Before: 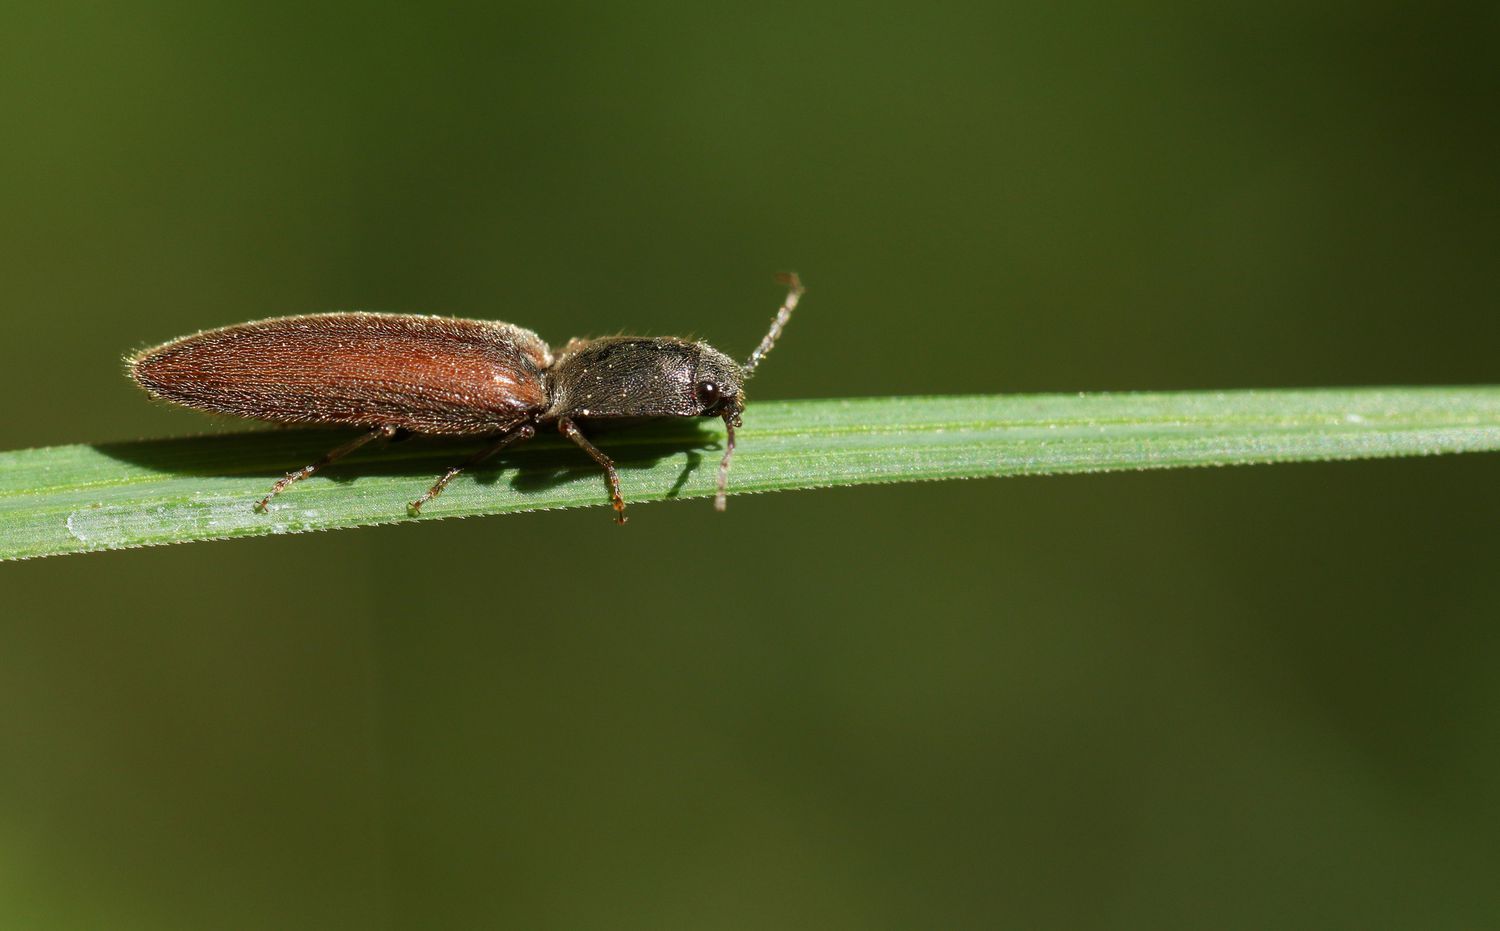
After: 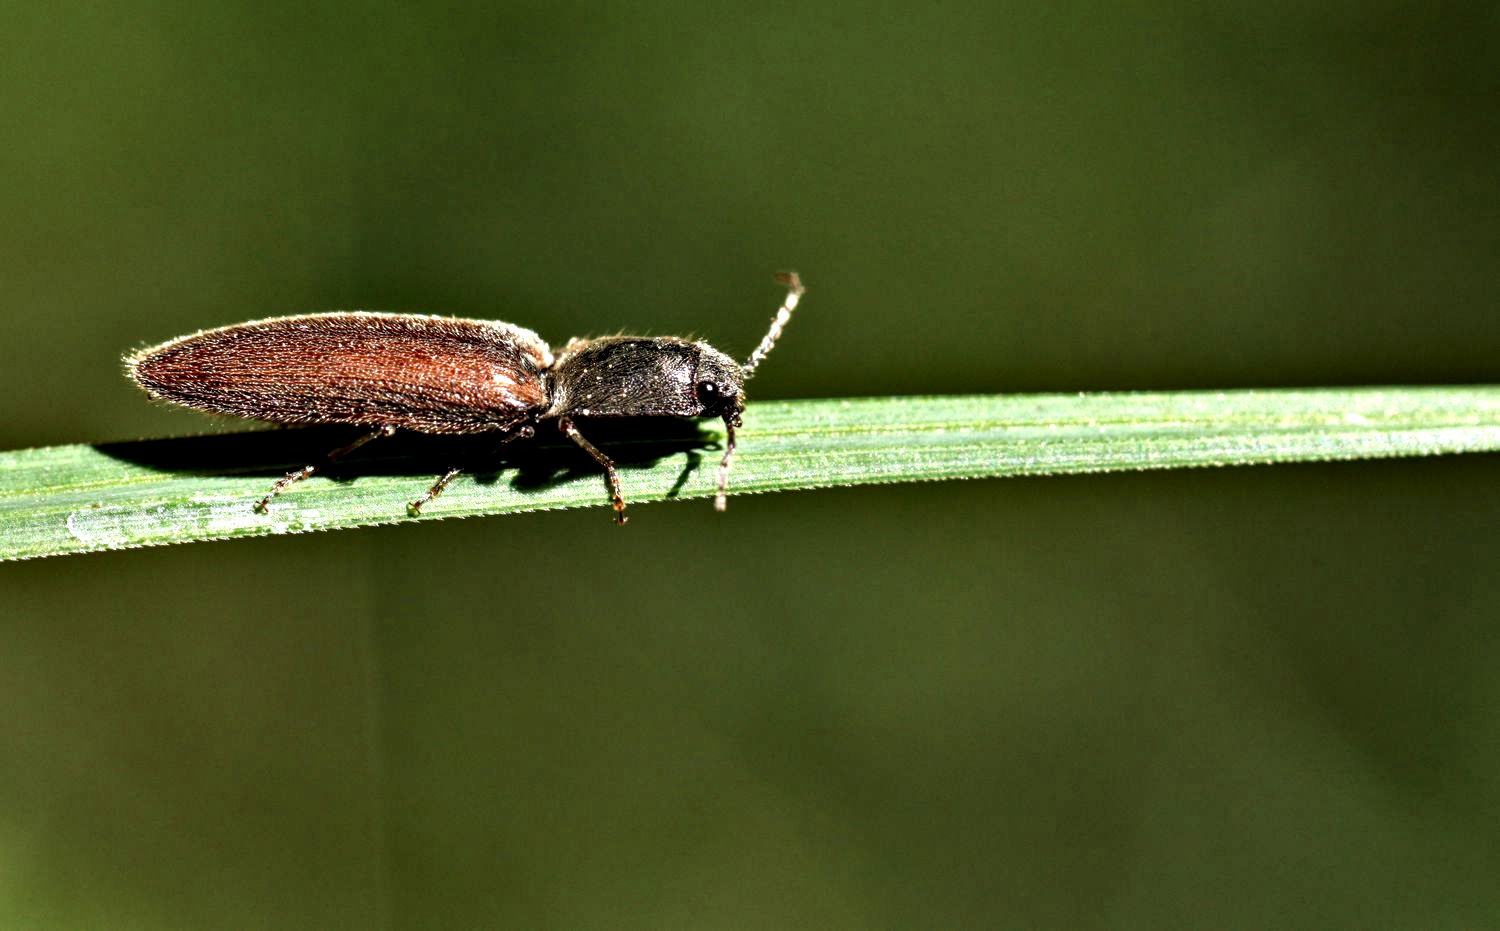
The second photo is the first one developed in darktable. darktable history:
local contrast: on, module defaults
contrast equalizer: octaves 7, y [[0.48, 0.654, 0.731, 0.706, 0.772, 0.382], [0.55 ×6], [0 ×6], [0 ×6], [0 ×6]]
